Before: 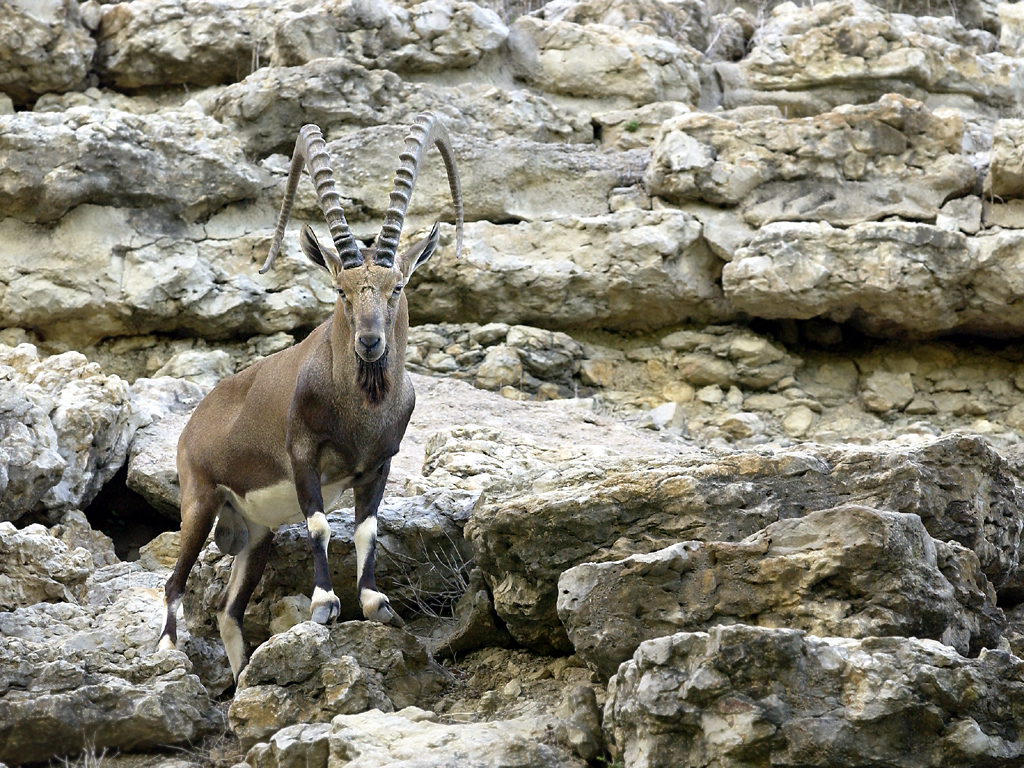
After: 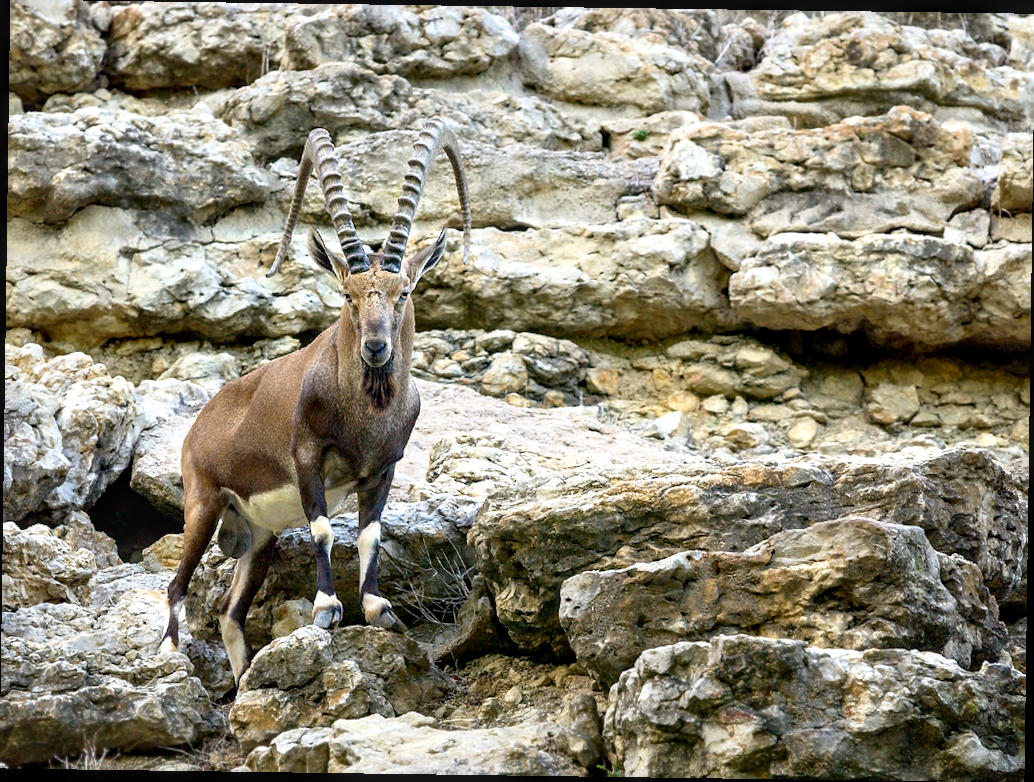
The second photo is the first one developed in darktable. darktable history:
exposure: exposure 0.197 EV, compensate highlight preservation false
rotate and perspective: rotation 0.8°, automatic cropping off
contrast brightness saturation: contrast 0.04, saturation 0.16
local contrast: on, module defaults
shadows and highlights: shadows 0, highlights 40
